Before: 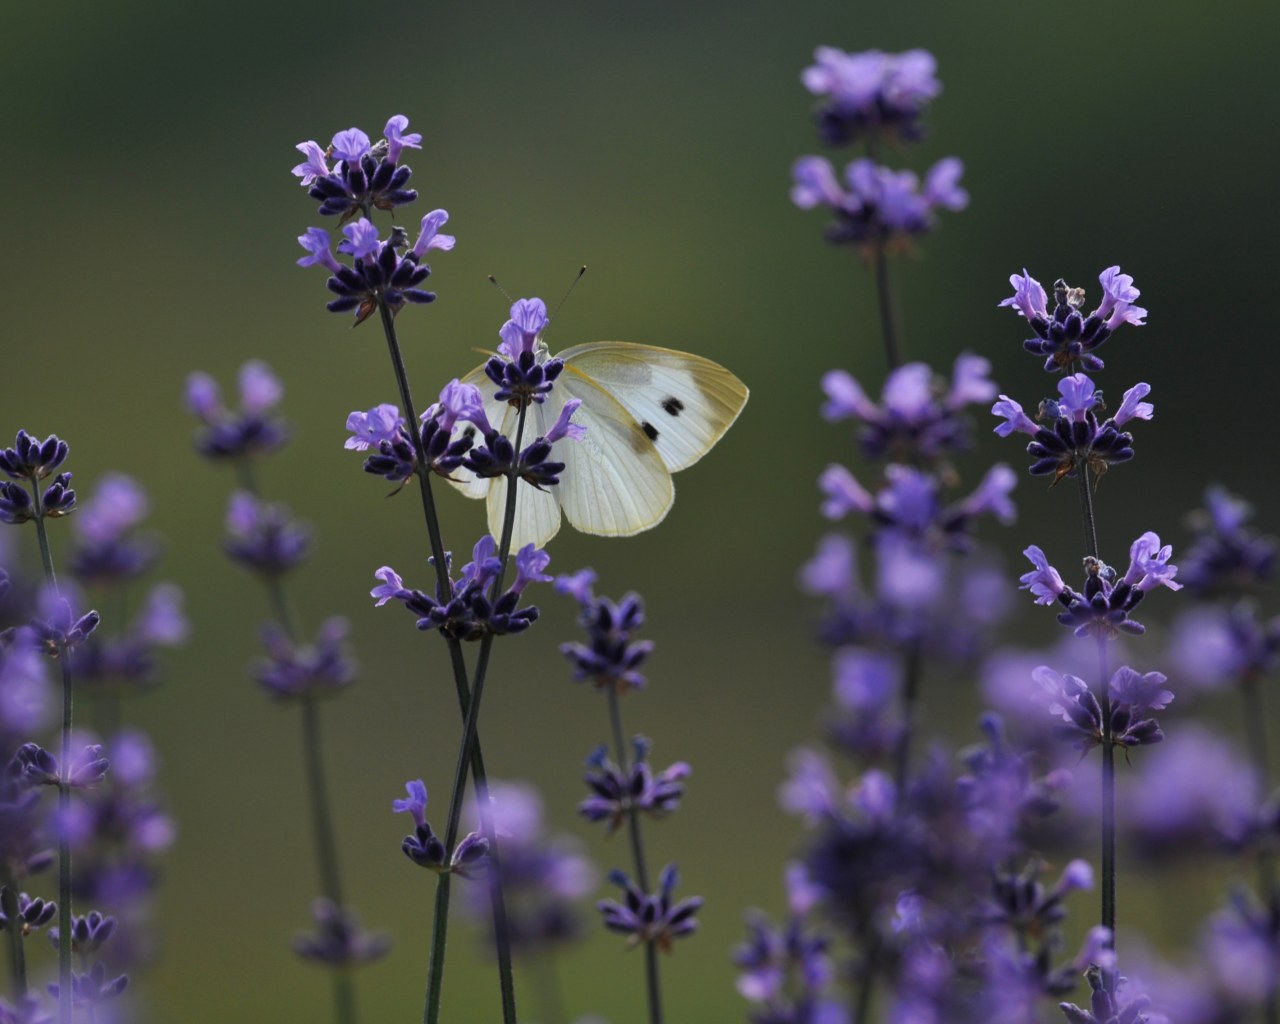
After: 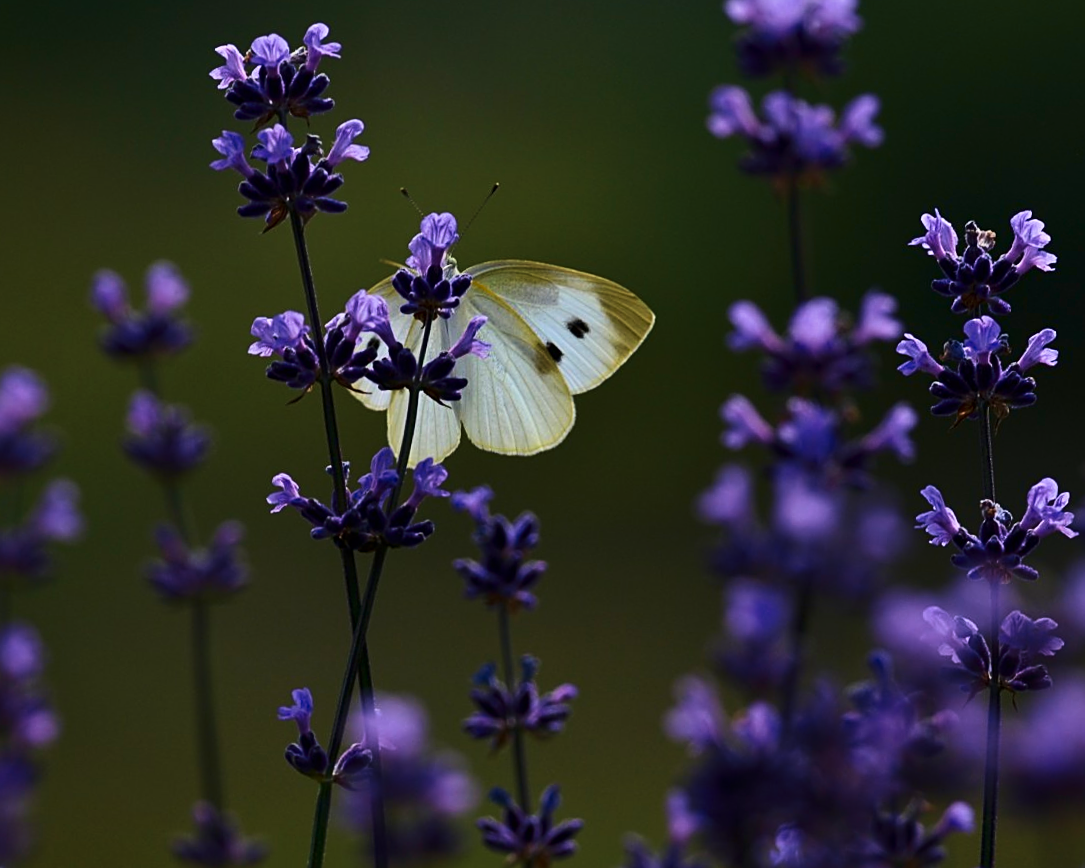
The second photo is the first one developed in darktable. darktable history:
sharpen: on, module defaults
contrast brightness saturation: contrast 0.202, brightness -0.105, saturation 0.097
exposure: black level correction 0.001, exposure -0.124 EV, compensate highlight preservation false
velvia: strength 44.84%
tone curve: curves: ch0 [(0, 0) (0.161, 0.144) (0.501, 0.497) (1, 1)], preserve colors none
crop and rotate: angle -2.93°, left 5.23%, top 5.215%, right 4.629%, bottom 4.687%
